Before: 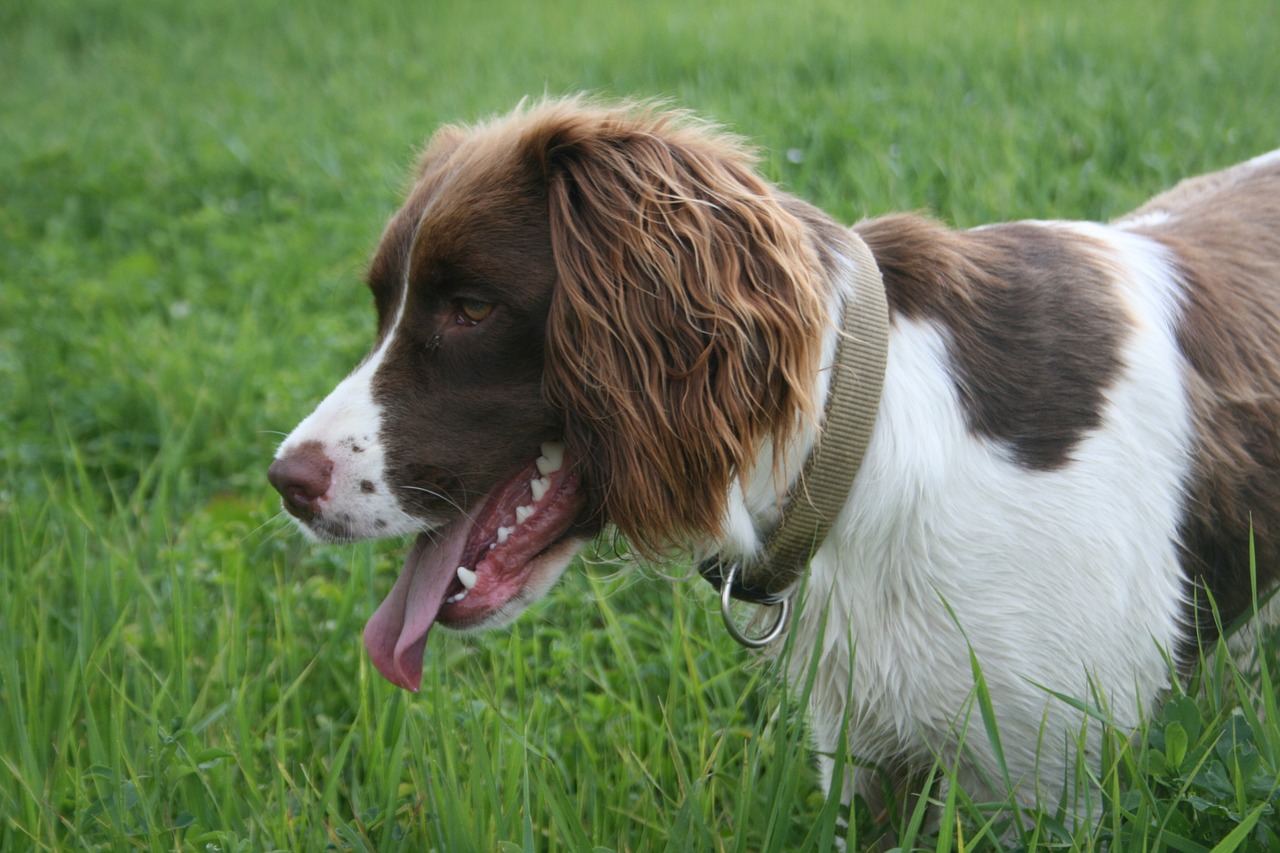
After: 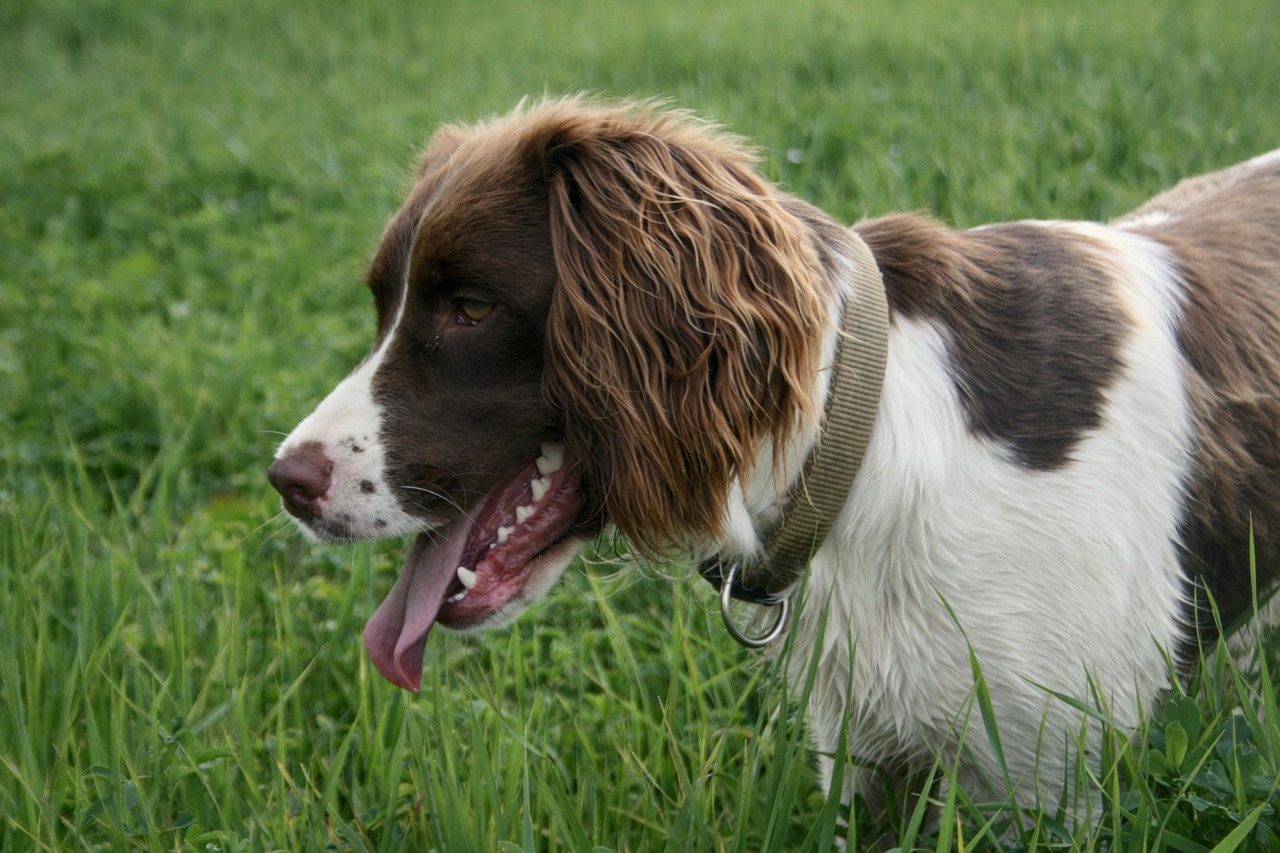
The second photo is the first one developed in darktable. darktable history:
local contrast: on, module defaults
color balance rgb: shadows lift › luminance -19.914%, highlights gain › chroma 2.268%, highlights gain › hue 74.55°, white fulcrum 0.089 EV, linear chroma grading › shadows -2.33%, linear chroma grading › highlights -13.933%, linear chroma grading › global chroma -9.631%, linear chroma grading › mid-tones -9.593%, perceptual saturation grading › global saturation 19.991%, global vibrance 14.446%
exposure: exposure -0.174 EV, compensate highlight preservation false
